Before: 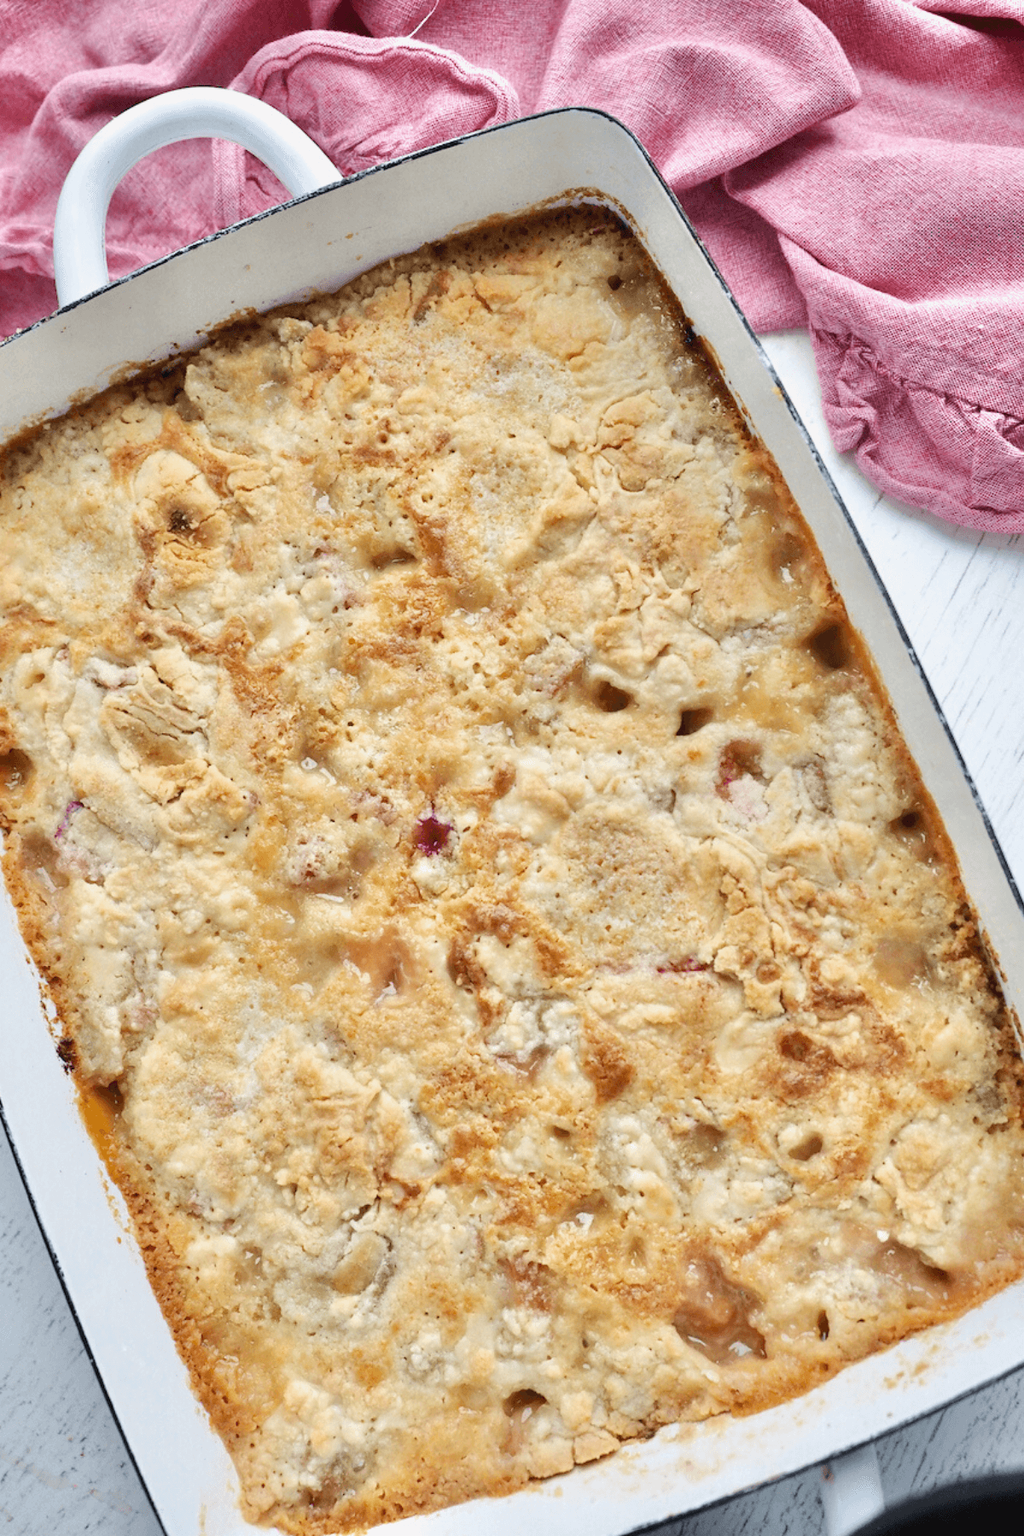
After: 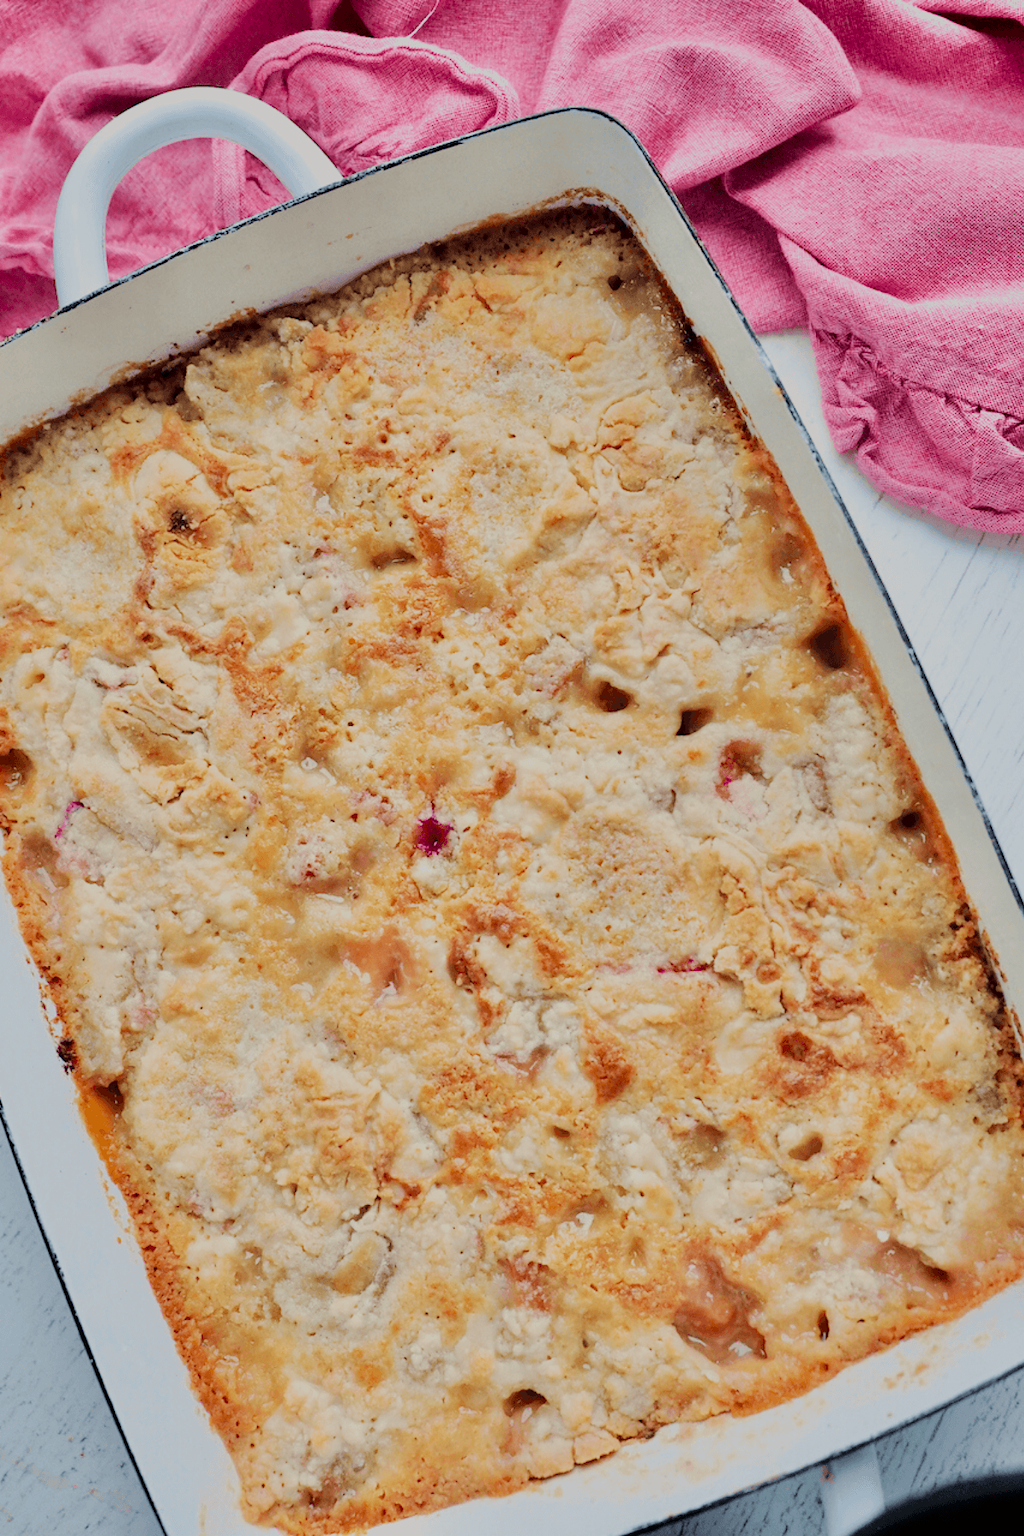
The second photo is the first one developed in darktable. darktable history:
tone curve: curves: ch0 [(0, 0) (0.059, 0.027) (0.162, 0.125) (0.304, 0.279) (0.547, 0.532) (0.828, 0.815) (1, 0.983)]; ch1 [(0, 0) (0.23, 0.166) (0.34, 0.308) (0.371, 0.337) (0.429, 0.411) (0.477, 0.462) (0.499, 0.498) (0.529, 0.537) (0.559, 0.582) (0.743, 0.798) (1, 1)]; ch2 [(0, 0) (0.431, 0.414) (0.498, 0.503) (0.524, 0.528) (0.568, 0.546) (0.6, 0.597) (0.634, 0.645) (0.728, 0.742) (1, 1)], color space Lab, independent channels, preserve colors none
white balance: emerald 1
velvia: on, module defaults
filmic rgb: black relative exposure -7.32 EV, white relative exposure 5.09 EV, hardness 3.2
